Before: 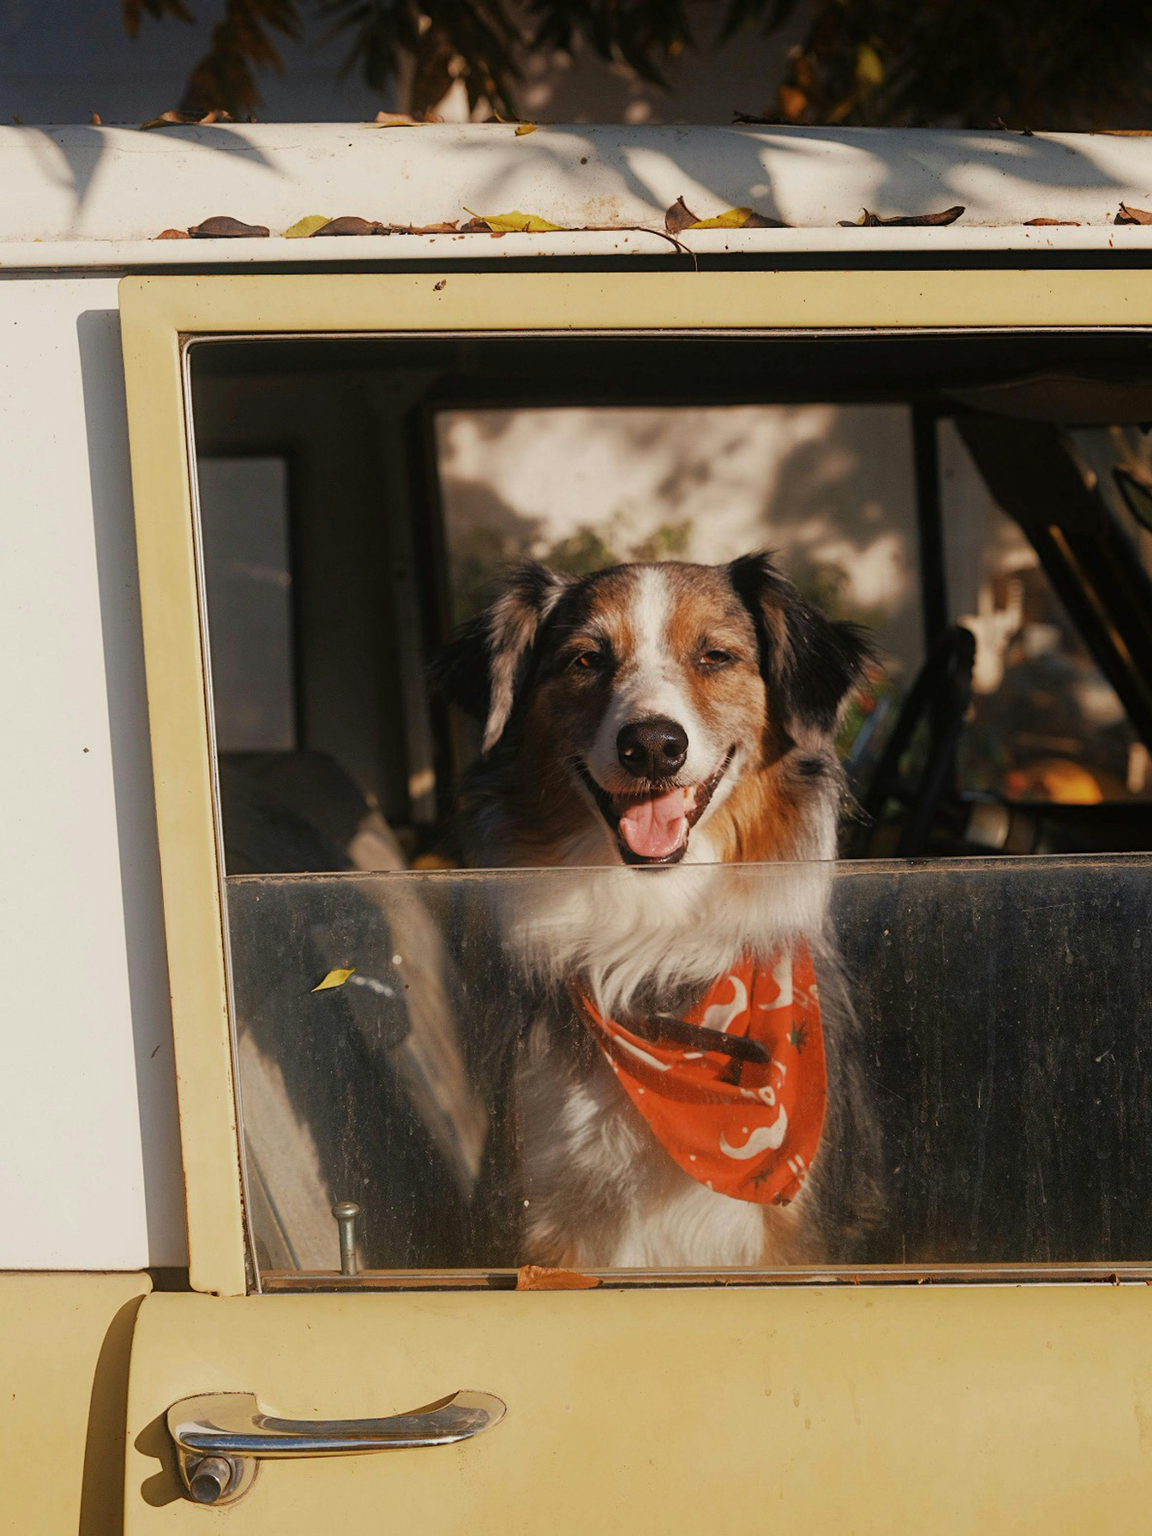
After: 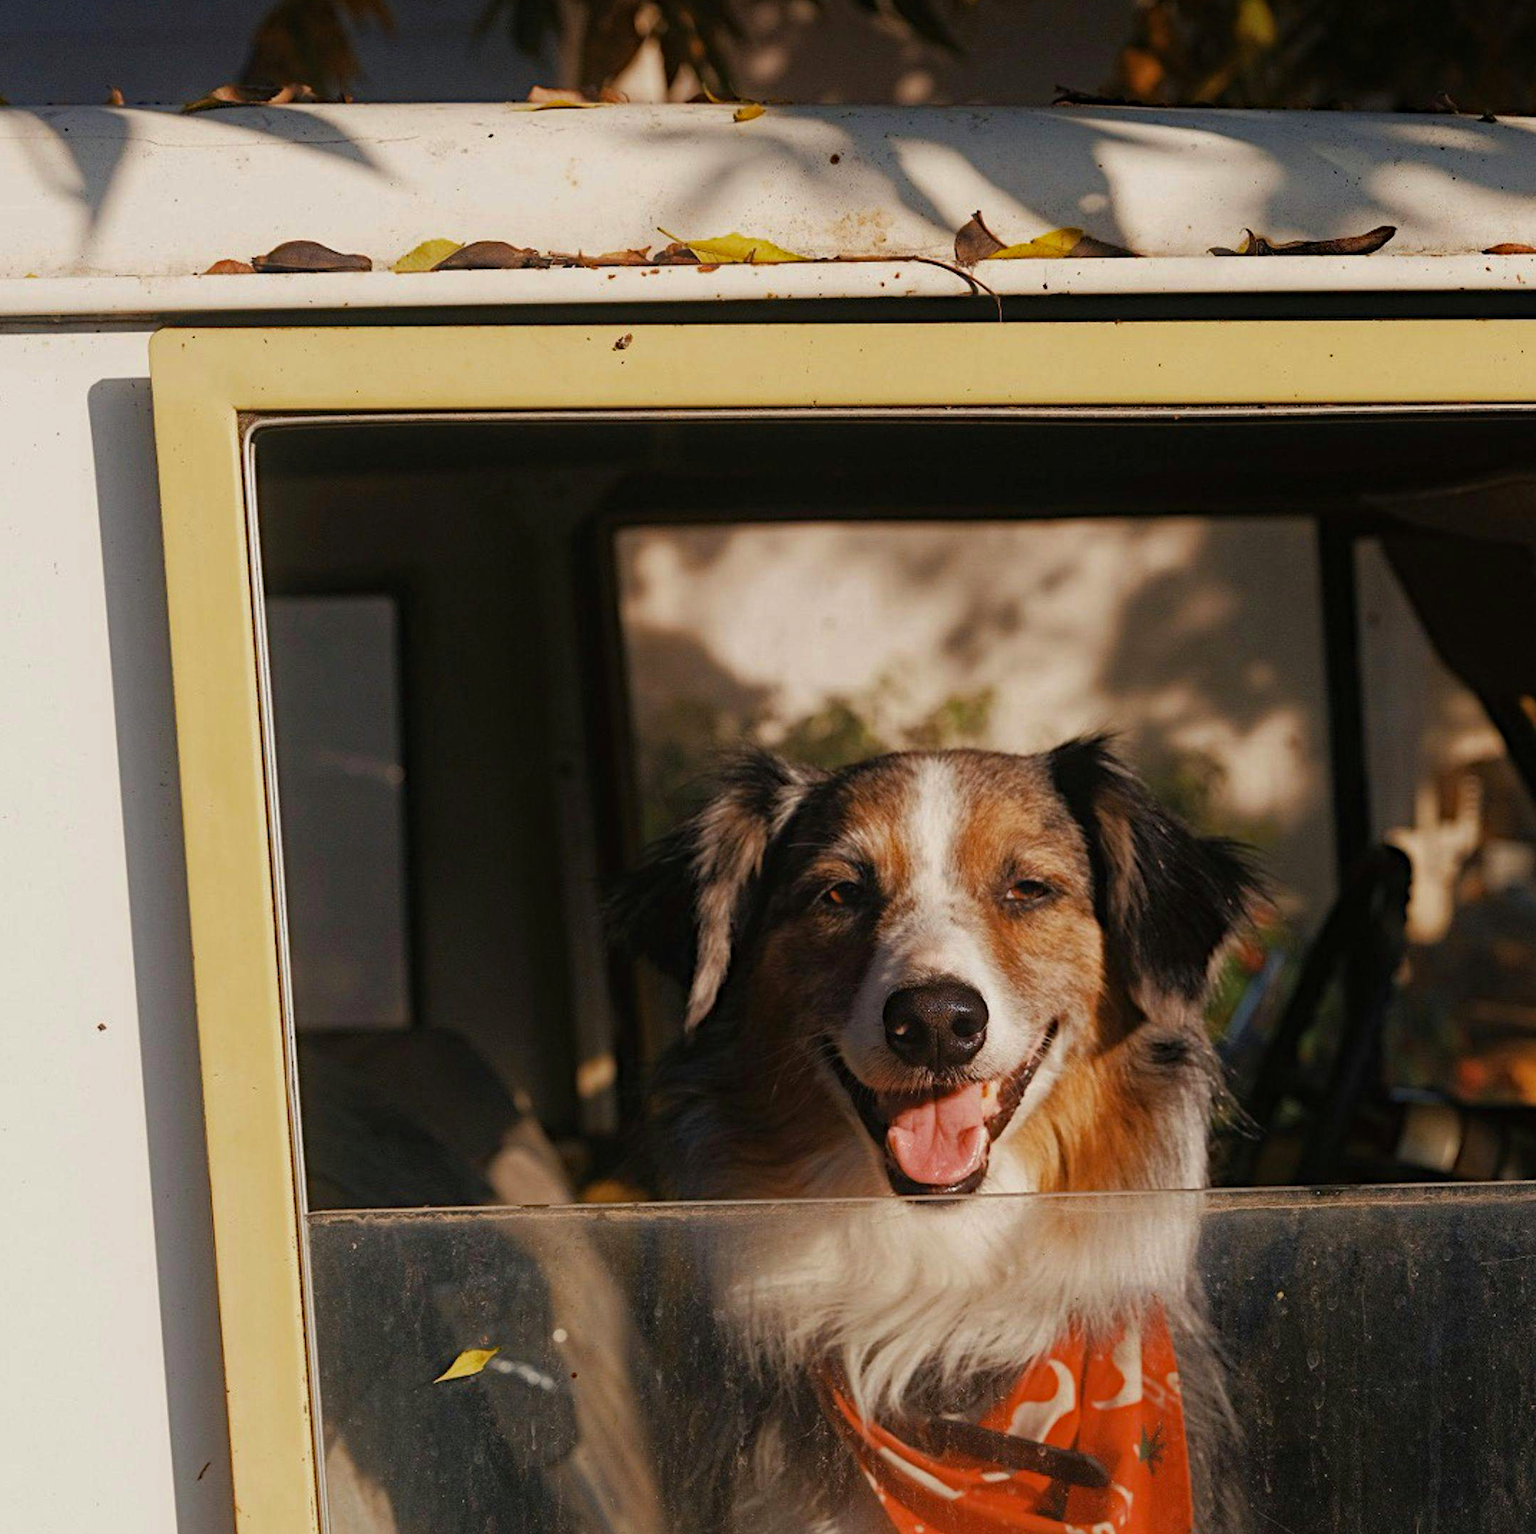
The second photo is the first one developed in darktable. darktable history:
crop: left 1.509%, top 3.452%, right 7.696%, bottom 28.452%
haze removal: strength 0.29, distance 0.25, compatibility mode true, adaptive false
